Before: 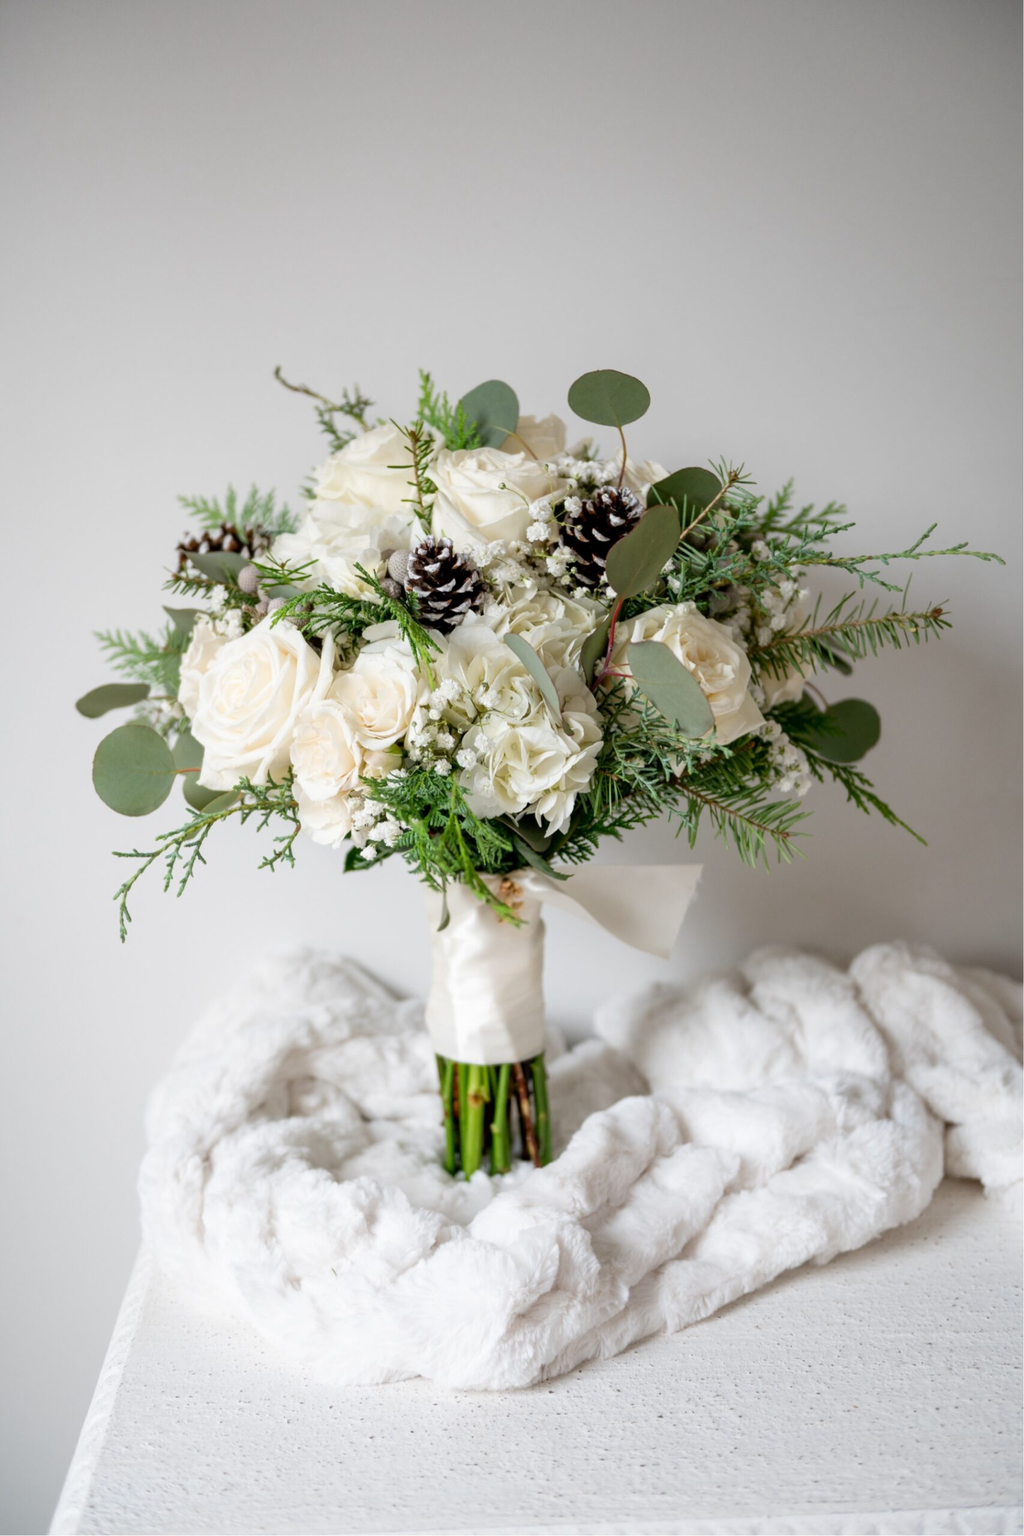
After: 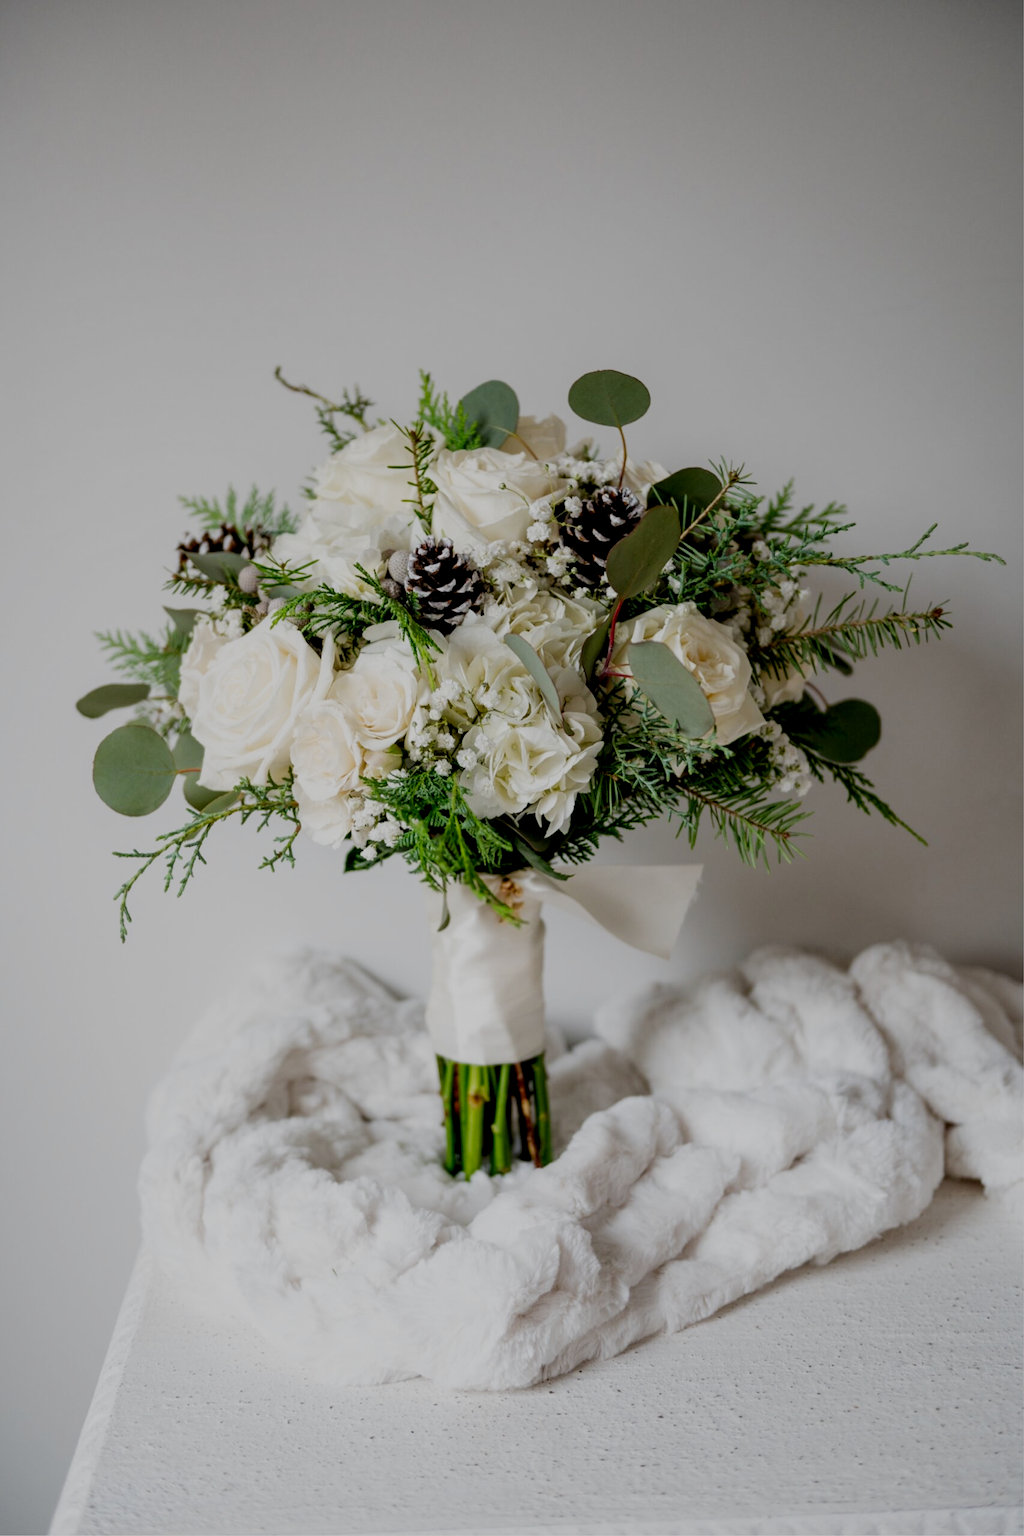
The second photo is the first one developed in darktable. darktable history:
filmic rgb: middle gray luminance 29%, black relative exposure -10.3 EV, white relative exposure 5.5 EV, threshold 6 EV, target black luminance 0%, hardness 3.95, latitude 2.04%, contrast 1.132, highlights saturation mix 5%, shadows ↔ highlights balance 15.11%, preserve chrominance no, color science v3 (2019), use custom middle-gray values true, iterations of high-quality reconstruction 0, enable highlight reconstruction true
white balance: emerald 1
local contrast: highlights 100%, shadows 100%, detail 120%, midtone range 0.2
